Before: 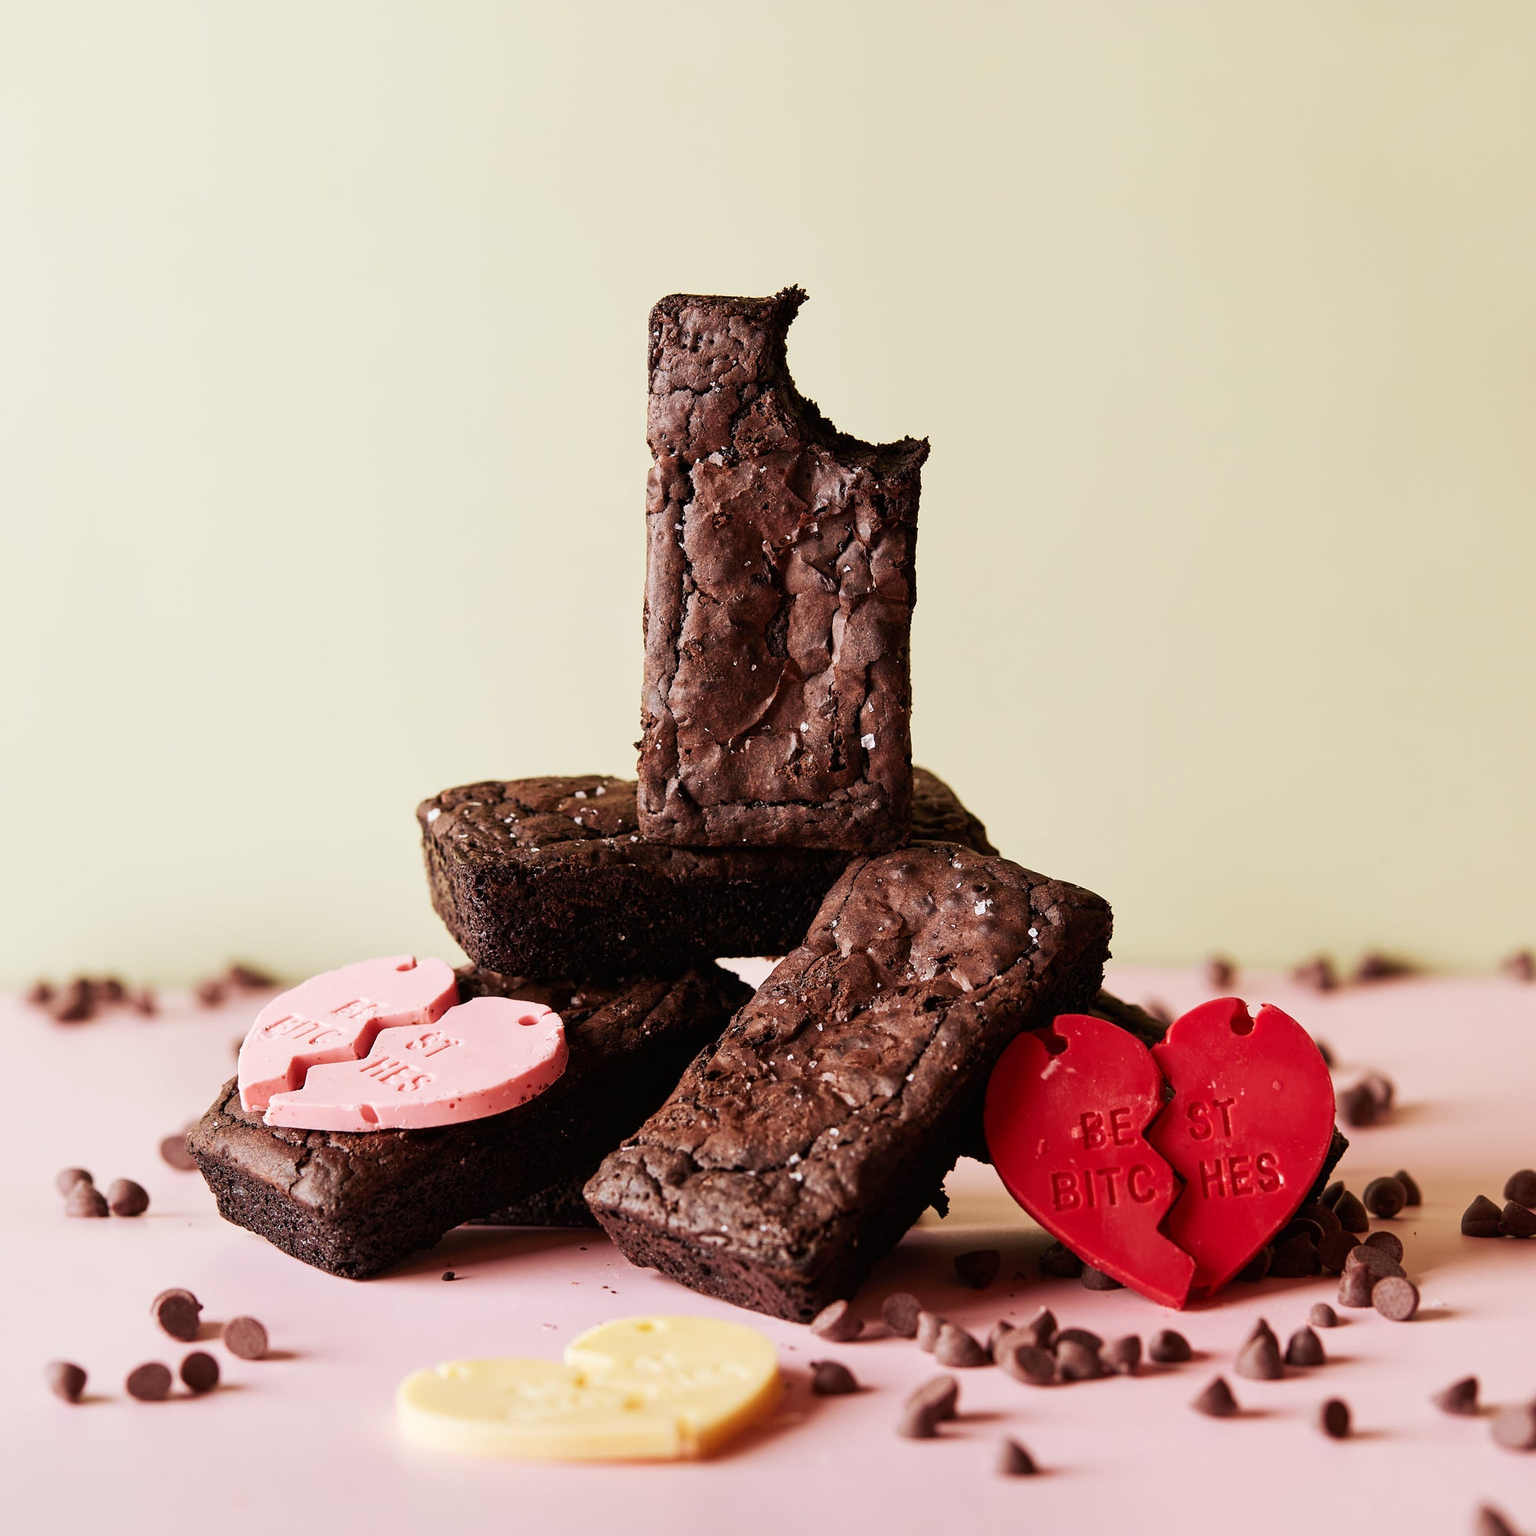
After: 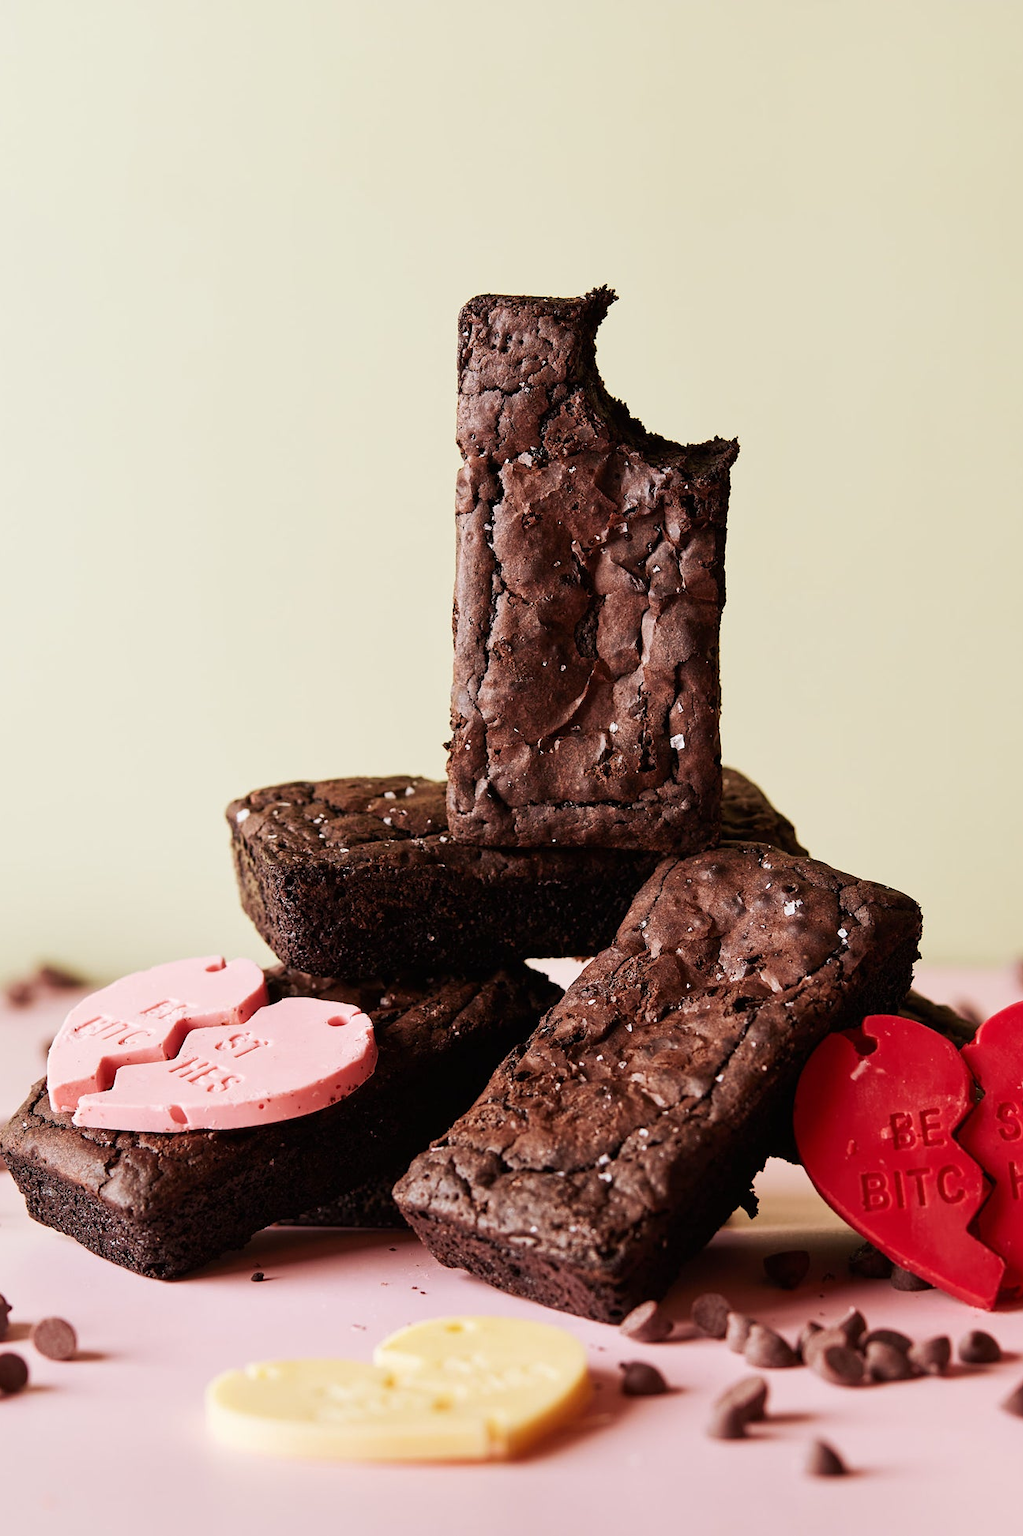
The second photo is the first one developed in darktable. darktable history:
crop and rotate: left 12.445%, right 20.906%
